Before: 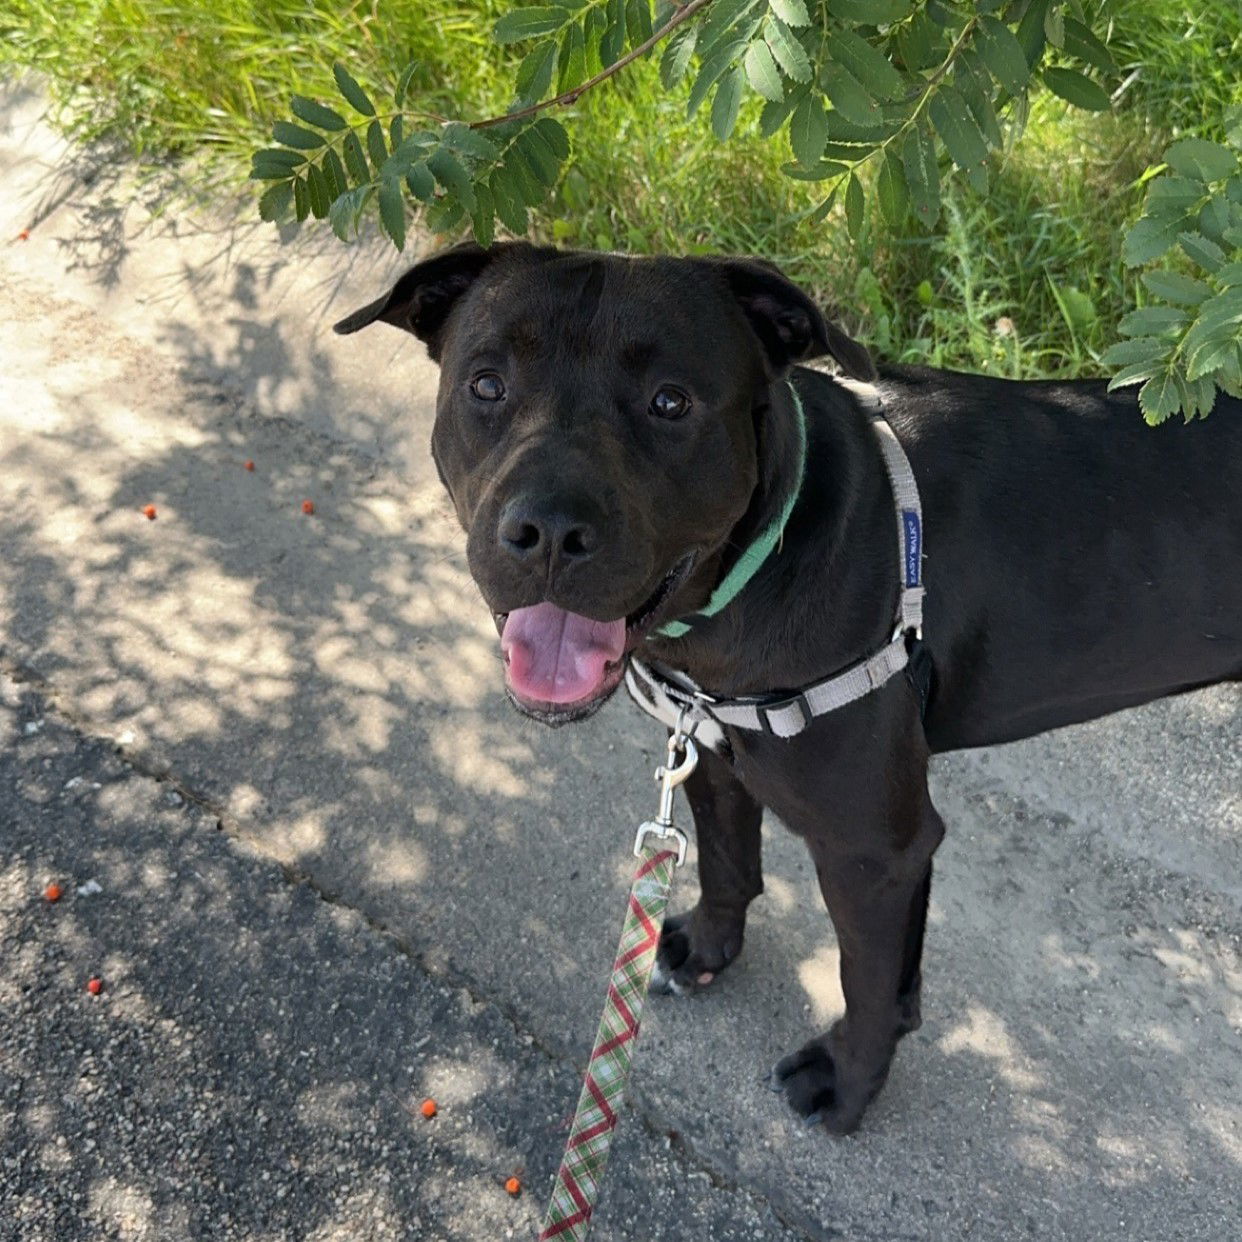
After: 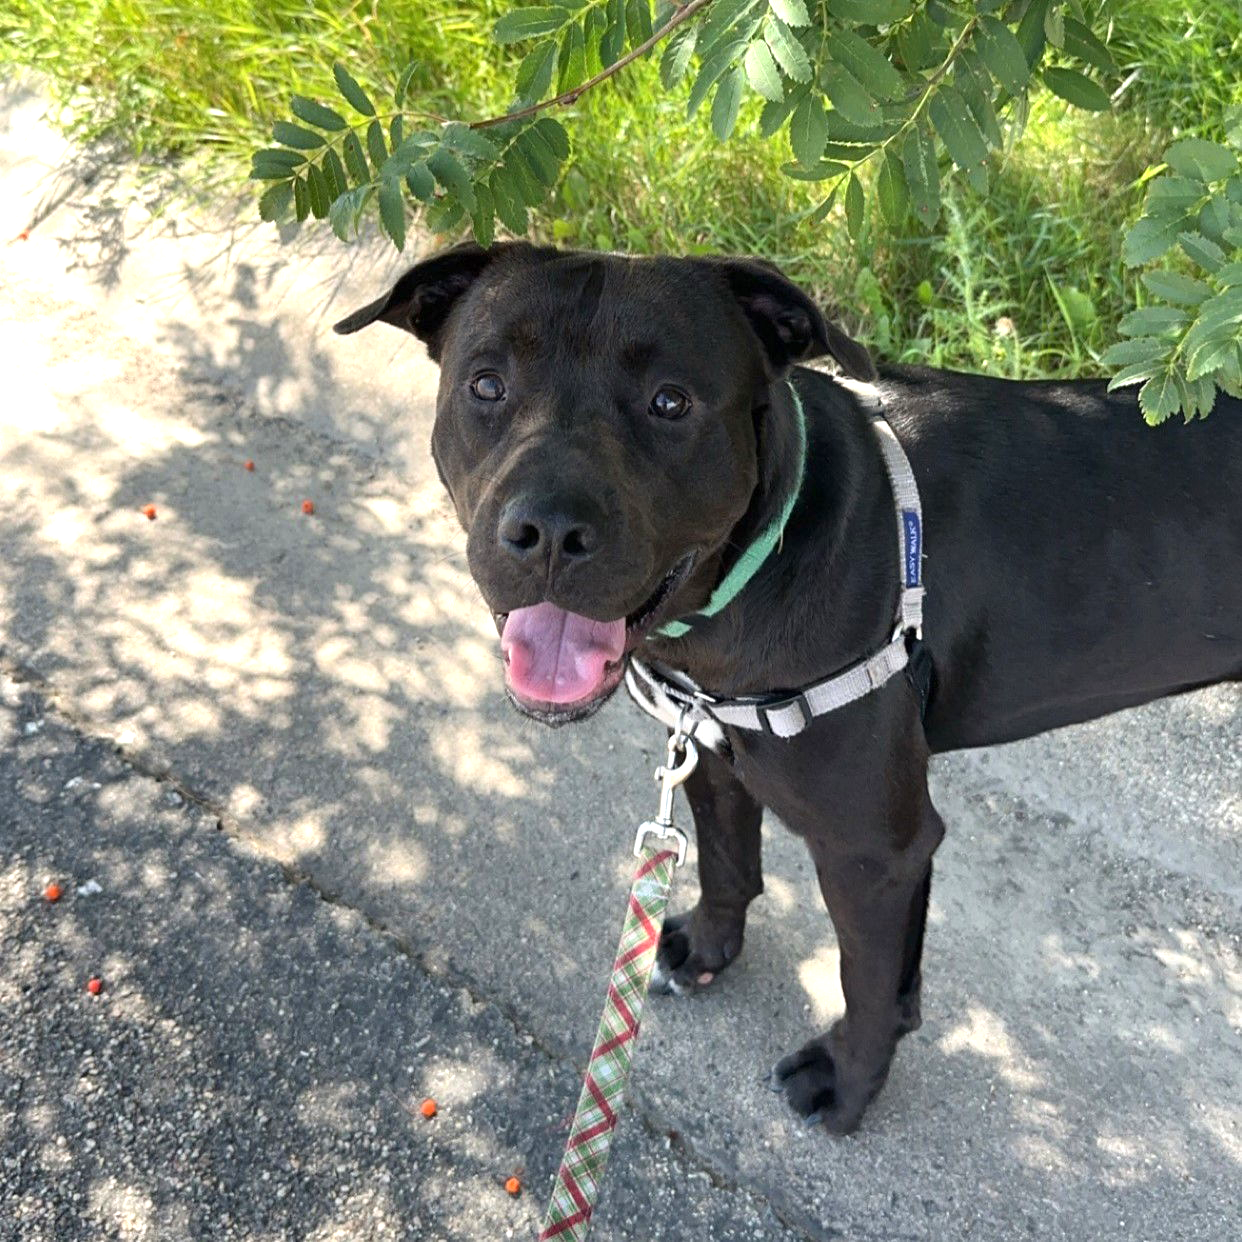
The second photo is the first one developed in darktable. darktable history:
exposure: exposure 0.647 EV, compensate highlight preservation false
